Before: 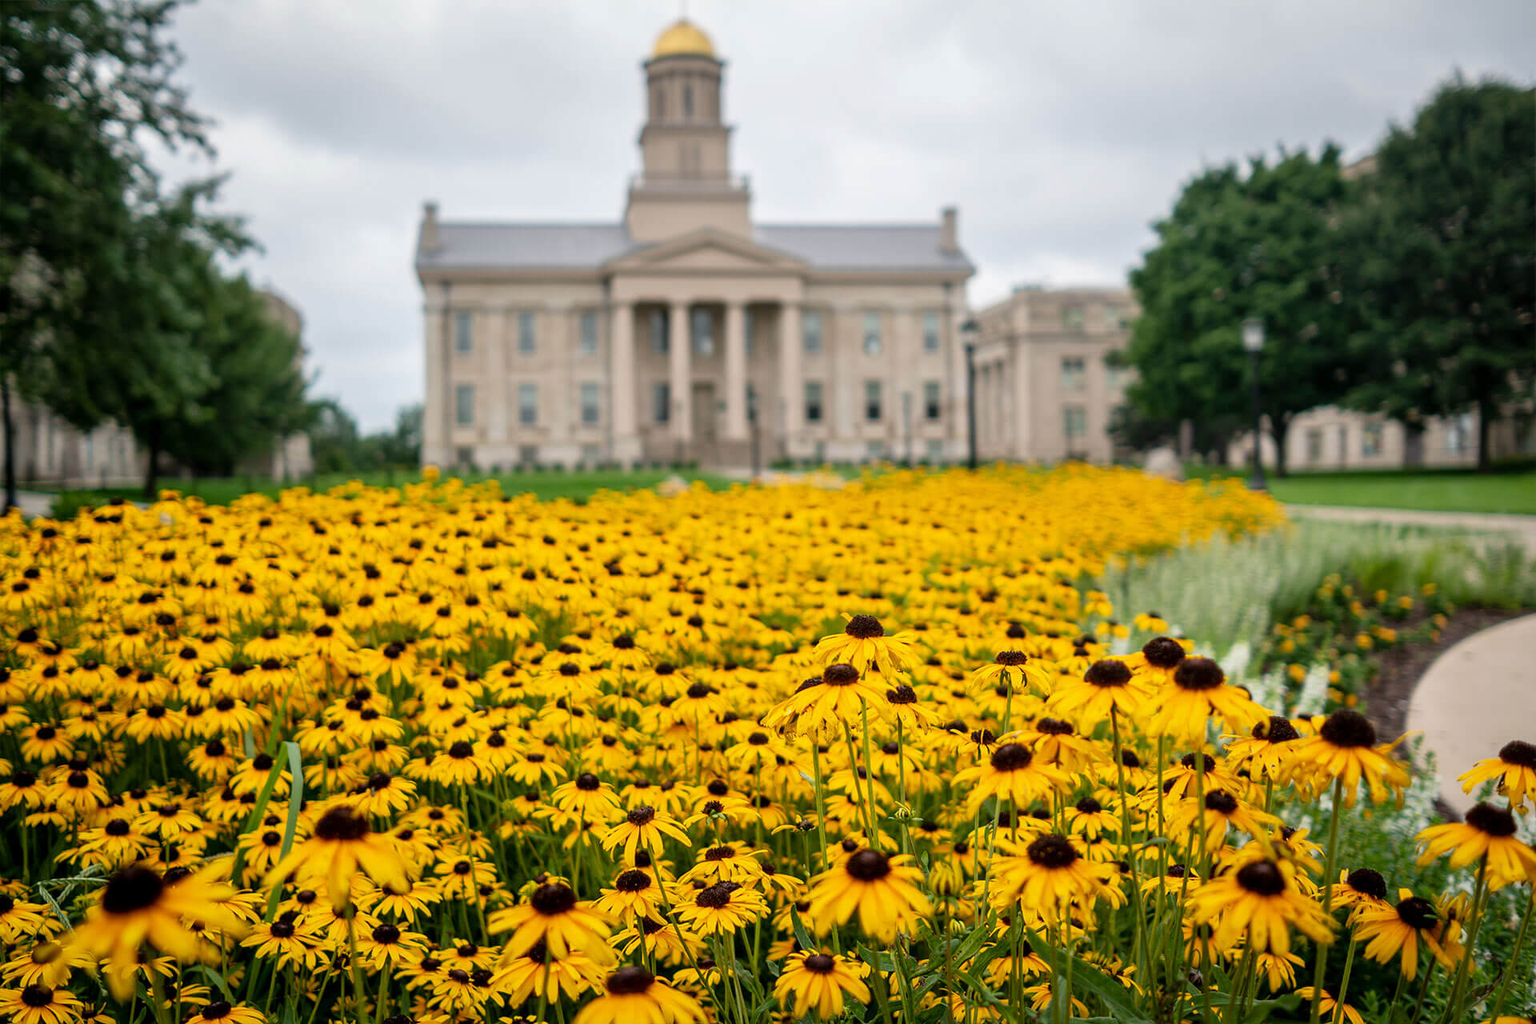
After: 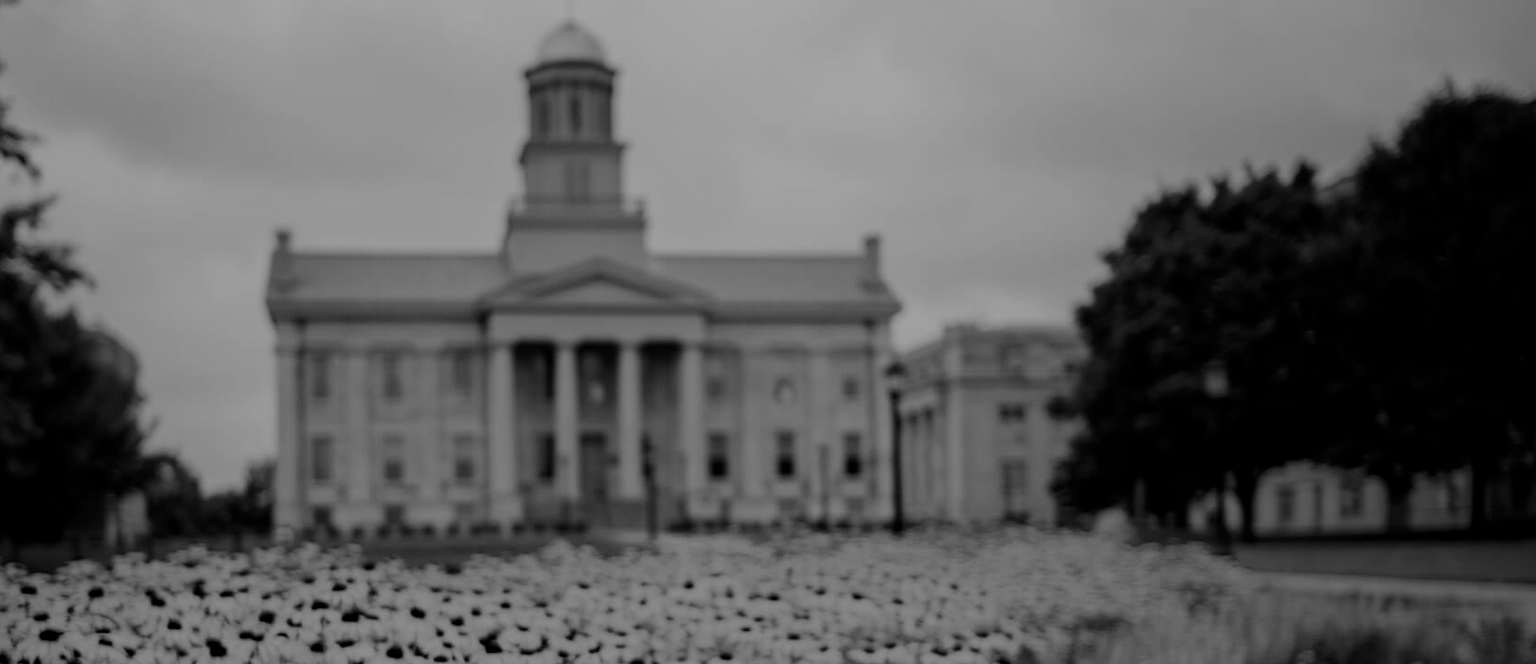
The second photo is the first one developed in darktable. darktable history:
tone curve: curves: ch0 [(0, 0) (0.058, 0.037) (0.214, 0.183) (0.304, 0.288) (0.561, 0.554) (0.687, 0.677) (0.768, 0.768) (0.858, 0.861) (0.987, 0.945)]; ch1 [(0, 0) (0.172, 0.123) (0.312, 0.296) (0.432, 0.448) (0.471, 0.469) (0.502, 0.5) (0.521, 0.505) (0.565, 0.569) (0.663, 0.663) (0.703, 0.721) (0.857, 0.917) (1, 1)]; ch2 [(0, 0) (0.411, 0.424) (0.485, 0.497) (0.502, 0.5) (0.517, 0.511) (0.556, 0.562) (0.626, 0.594) (0.709, 0.661) (1, 1)], color space Lab, independent channels, preserve colors none
tone equalizer: -8 EV -0.417 EV, -7 EV -0.389 EV, -6 EV -0.333 EV, -5 EV -0.222 EV, -3 EV 0.222 EV, -2 EV 0.333 EV, -1 EV 0.389 EV, +0 EV 0.417 EV, edges refinement/feathering 500, mask exposure compensation -1.57 EV, preserve details no
shadows and highlights: shadows -40.15, highlights 62.88, soften with gaussian
exposure: exposure -1.468 EV, compensate highlight preservation false
filmic rgb: middle gray luminance 18.42%, black relative exposure -9 EV, white relative exposure 3.75 EV, threshold 6 EV, target black luminance 0%, hardness 4.85, latitude 67.35%, contrast 0.955, highlights saturation mix 20%, shadows ↔ highlights balance 21.36%, add noise in highlights 0, preserve chrominance luminance Y, color science v3 (2019), use custom middle-gray values true, iterations of high-quality reconstruction 0, contrast in highlights soft, enable highlight reconstruction true
monochrome: on, module defaults
crop and rotate: left 11.812%, bottom 42.776%
